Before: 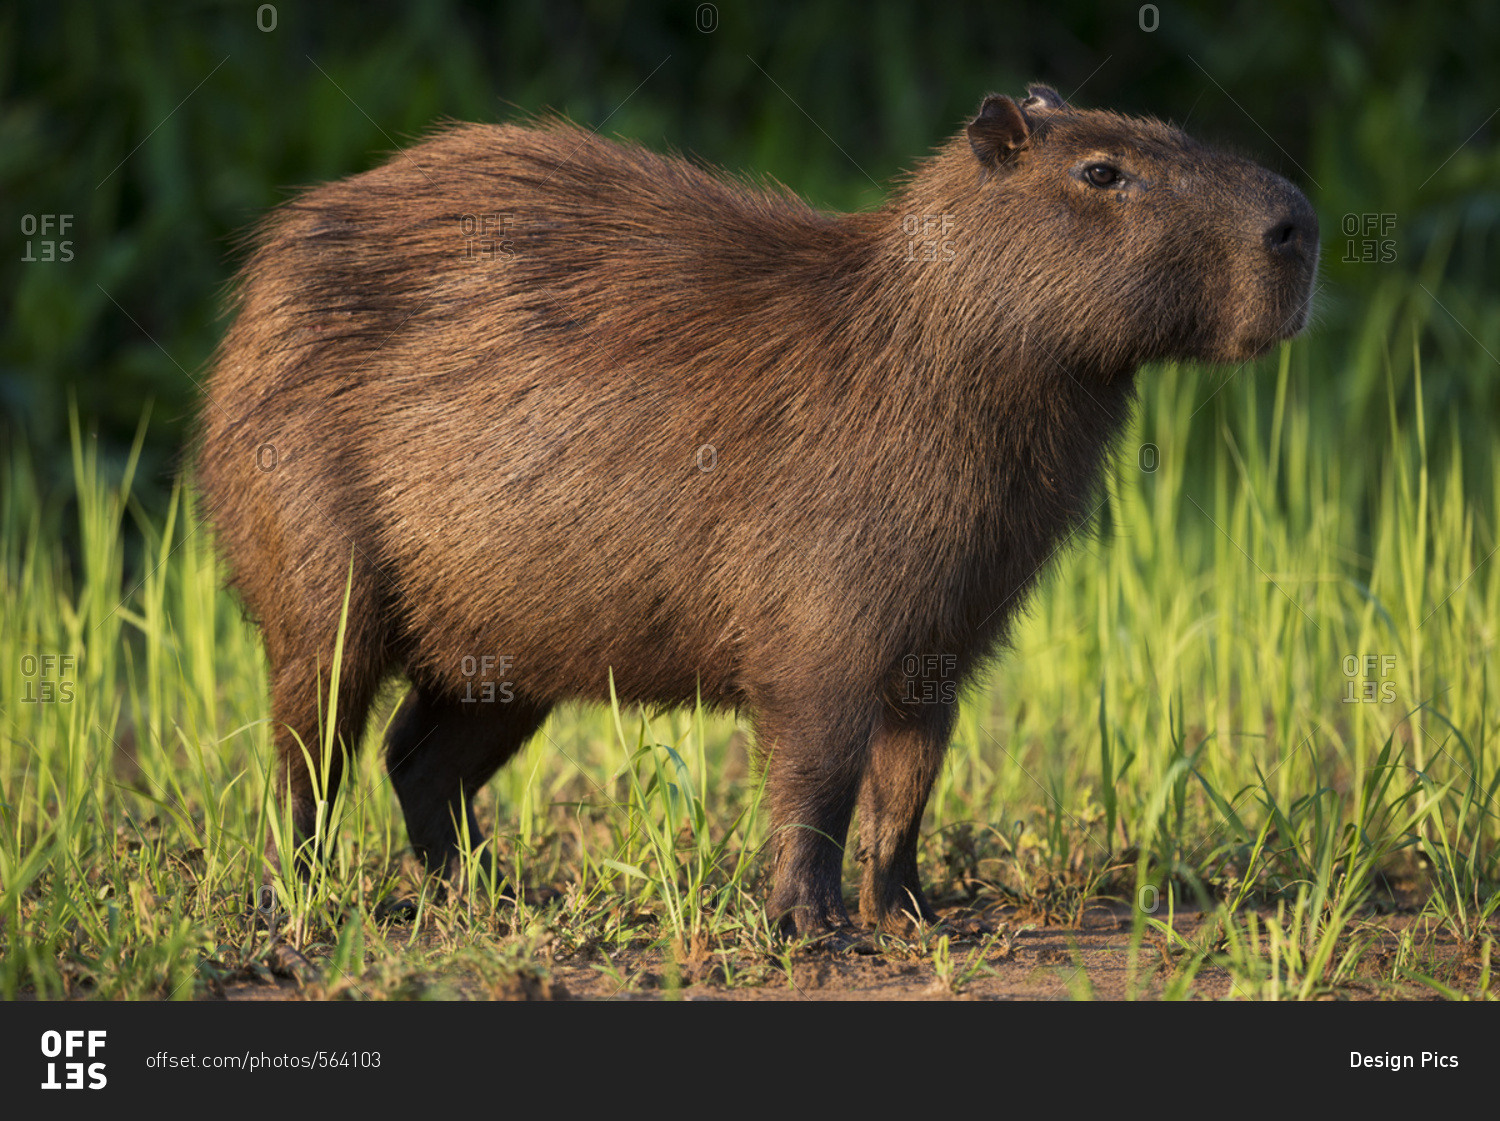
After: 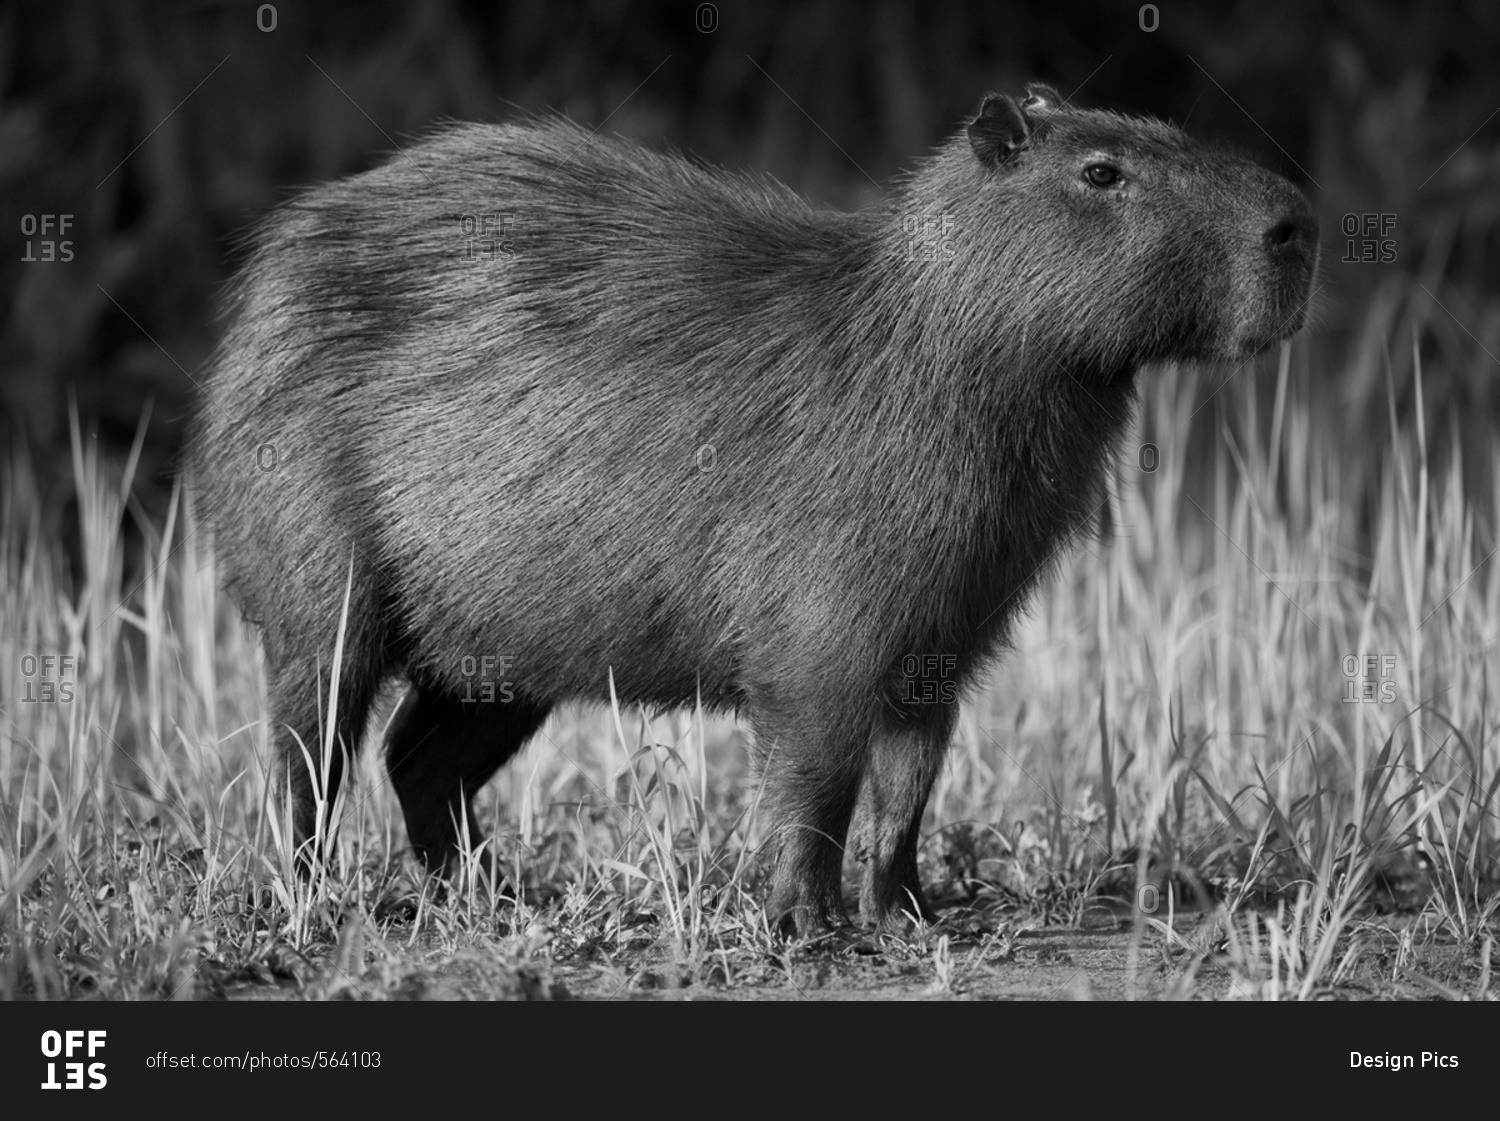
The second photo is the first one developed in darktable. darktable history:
monochrome: on, module defaults
contrast brightness saturation: contrast 0.04, saturation 0.07
